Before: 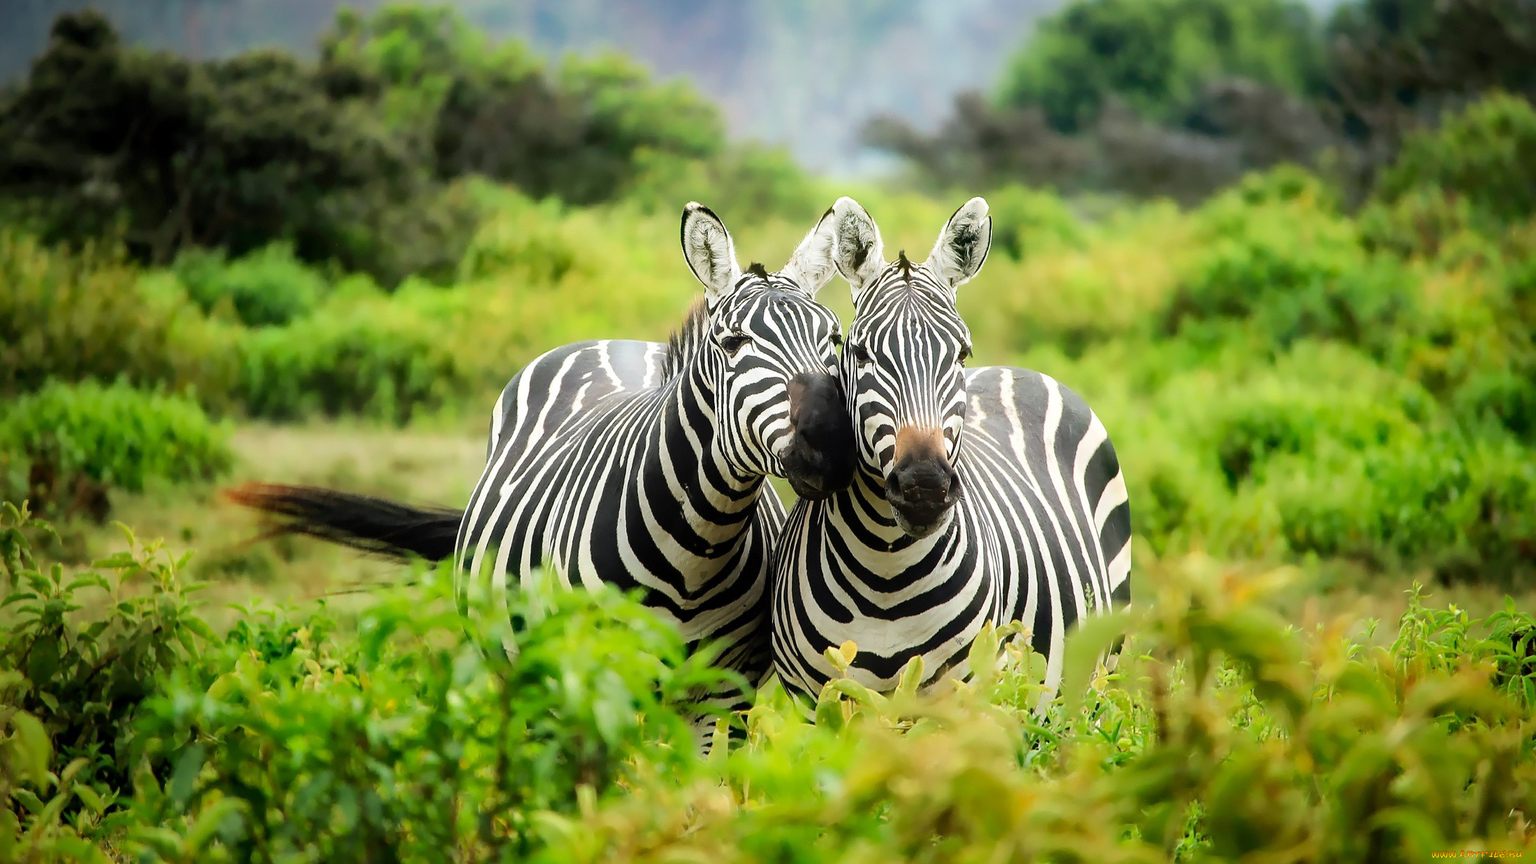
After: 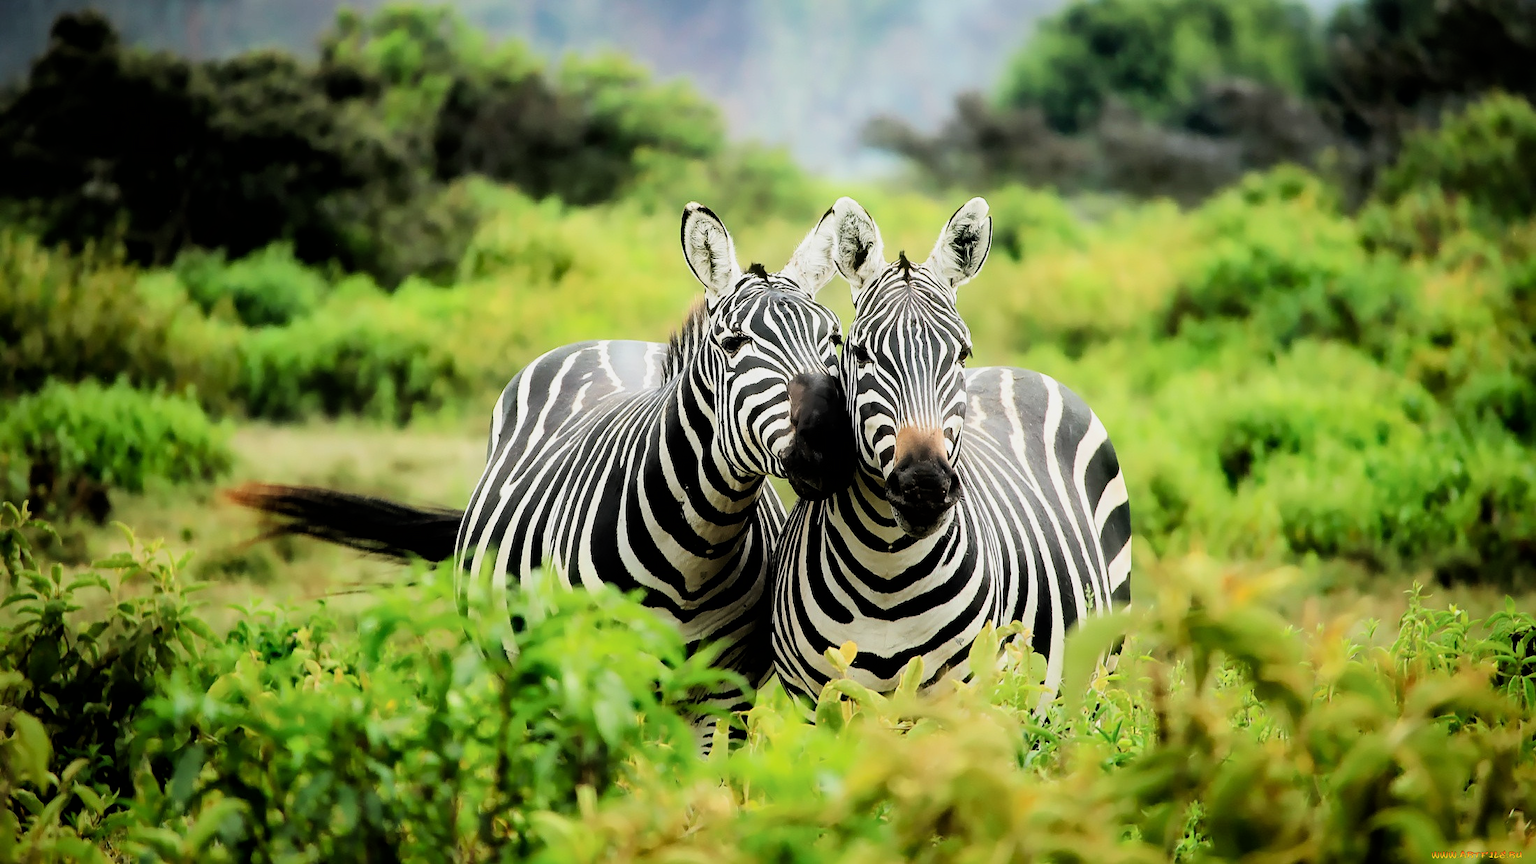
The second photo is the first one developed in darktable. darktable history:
filmic rgb: black relative exposure -16 EV, white relative exposure 6.29 EV, hardness 5.1, contrast 1.35
exposure: compensate highlight preservation false
